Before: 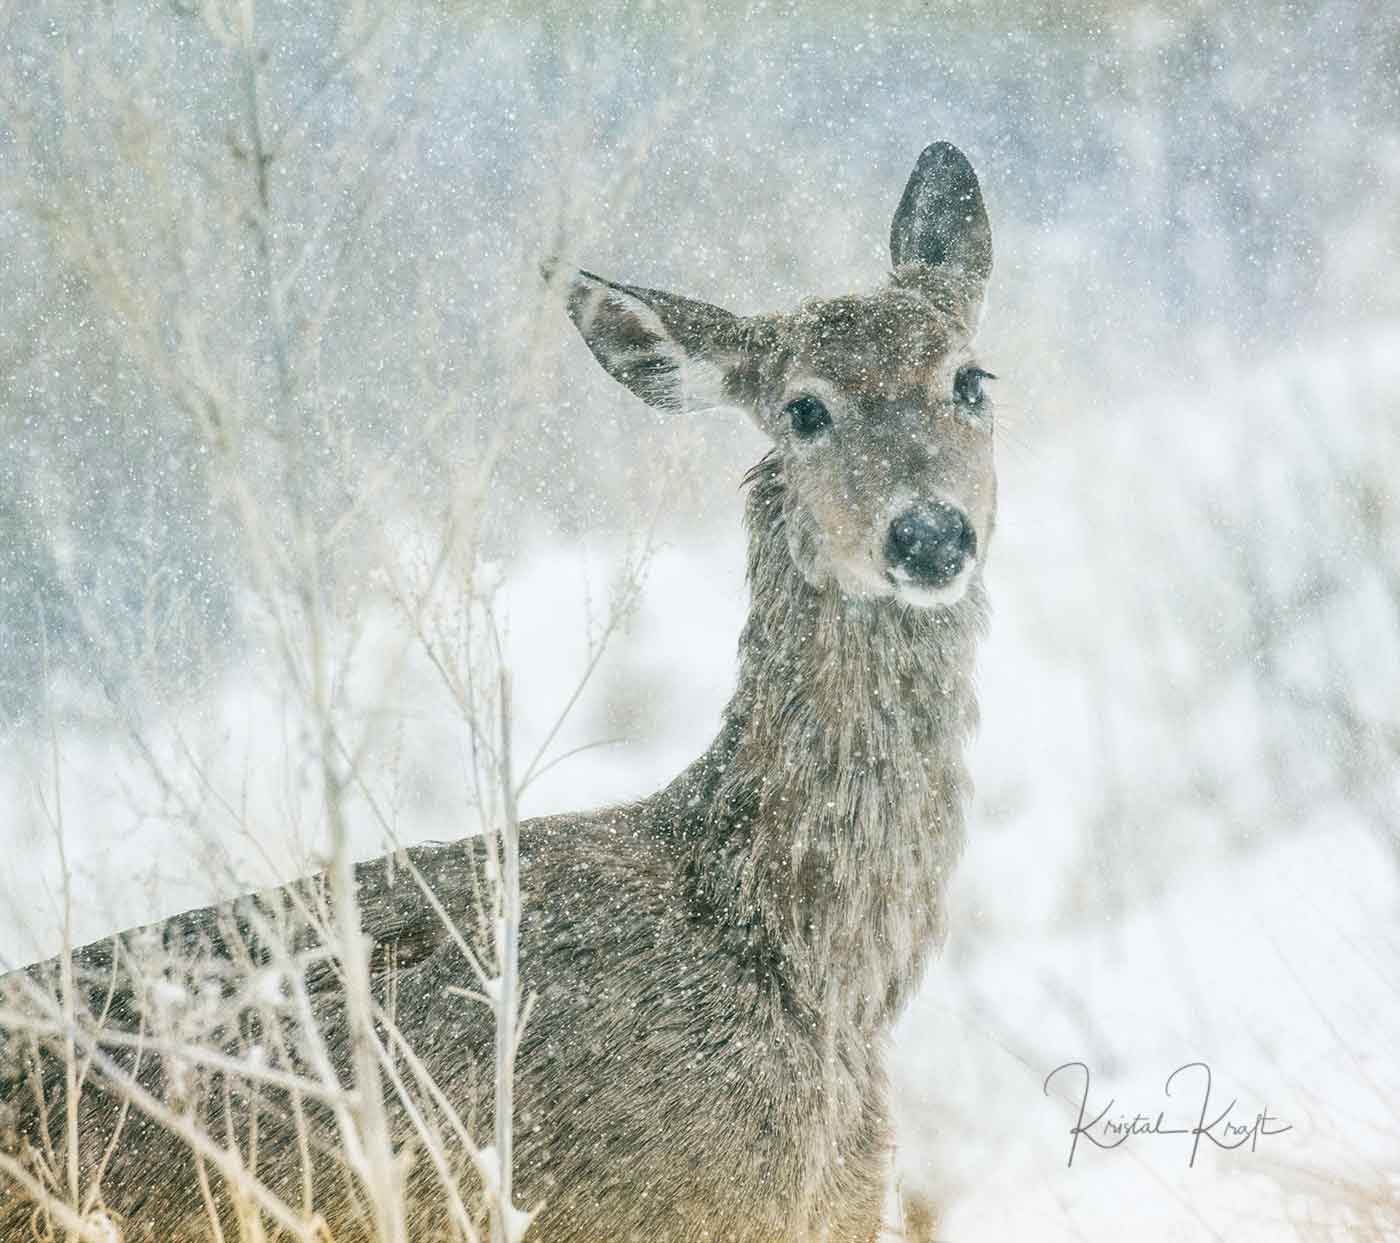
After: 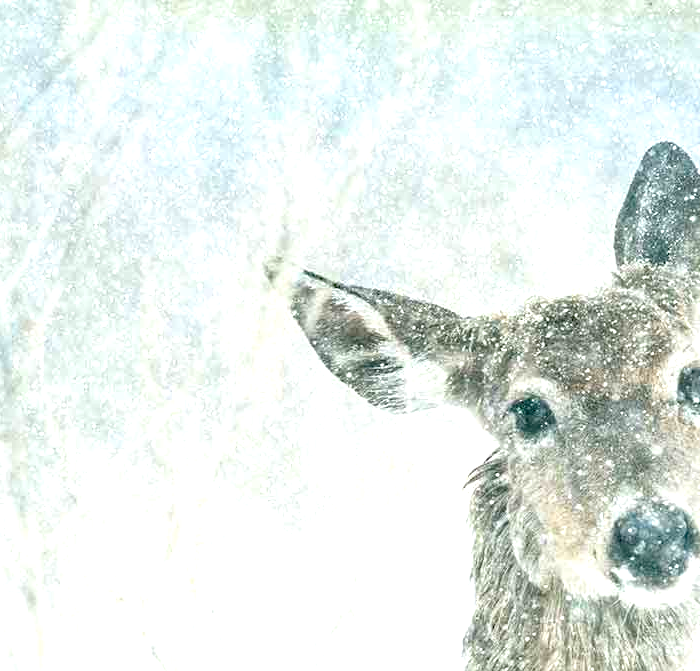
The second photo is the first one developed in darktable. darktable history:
exposure: black level correction 0, exposure 0.953 EV, compensate exposure bias true, compensate highlight preservation false
haze removal: compatibility mode true, adaptive false
tone equalizer: mask exposure compensation -0.491 EV
crop: left 19.727%, right 30.258%, bottom 45.992%
